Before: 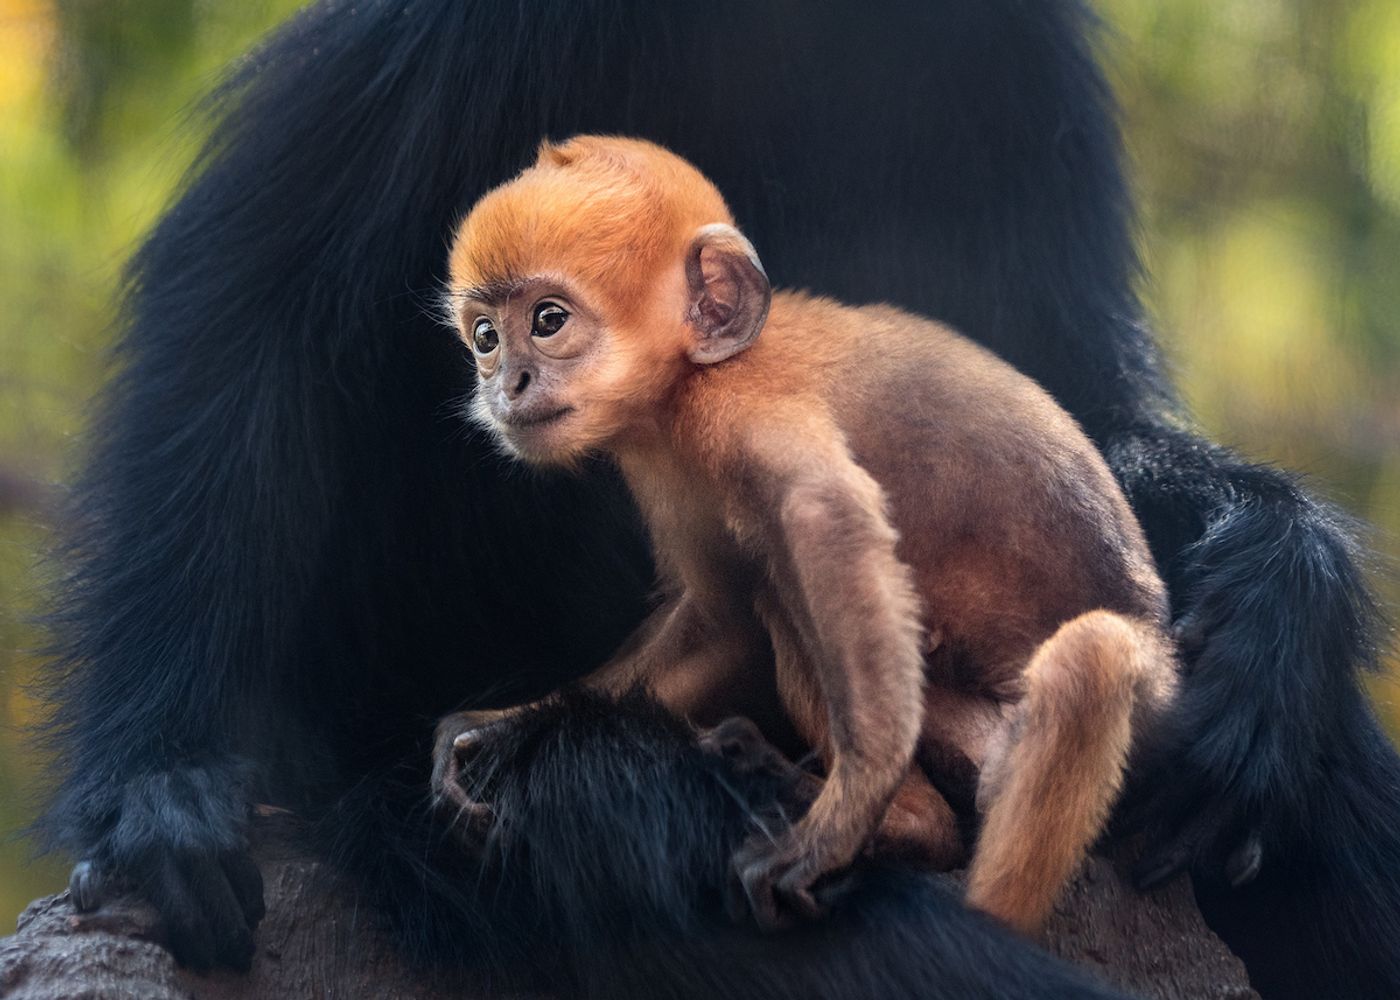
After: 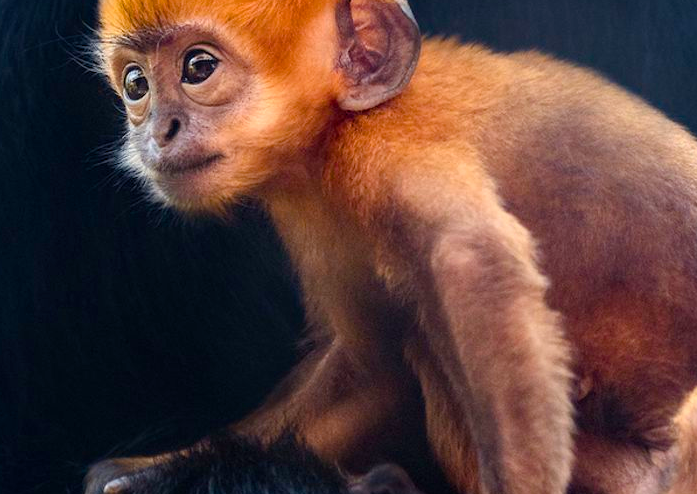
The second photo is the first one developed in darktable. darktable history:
color balance rgb: perceptual saturation grading › global saturation 20.206%, perceptual saturation grading › highlights -19.752%, perceptual saturation grading › shadows 29.273%, global vibrance 50.742%
crop: left 25.044%, top 25.373%, right 25.133%, bottom 25.205%
